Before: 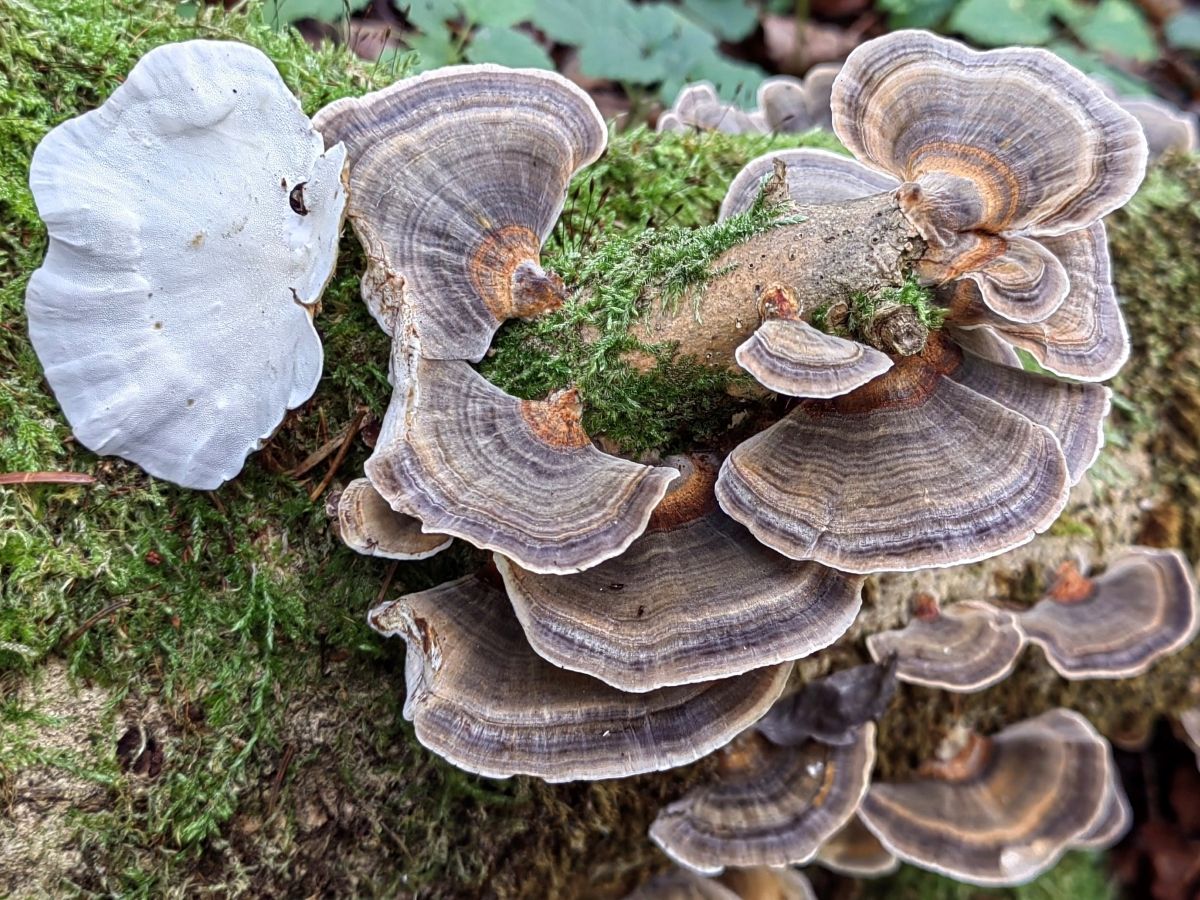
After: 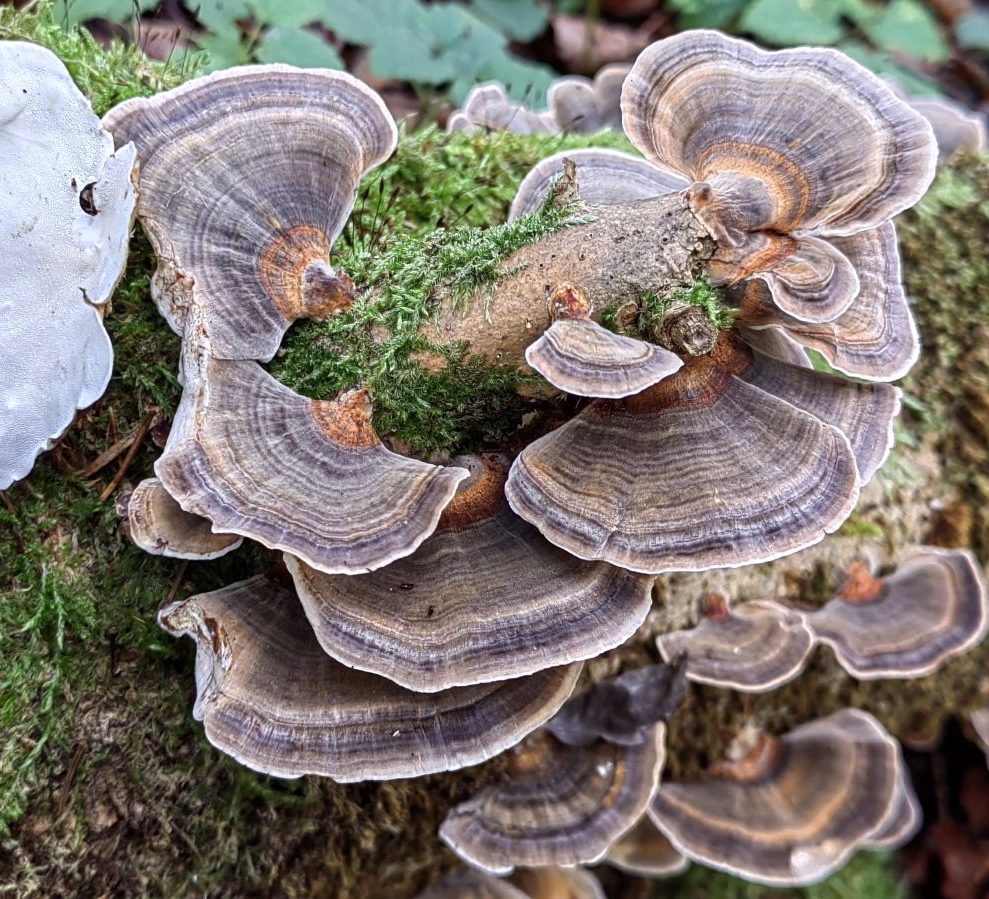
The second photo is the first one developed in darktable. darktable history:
white balance: red 1.004, blue 1.024
crop: left 17.582%, bottom 0.031%
